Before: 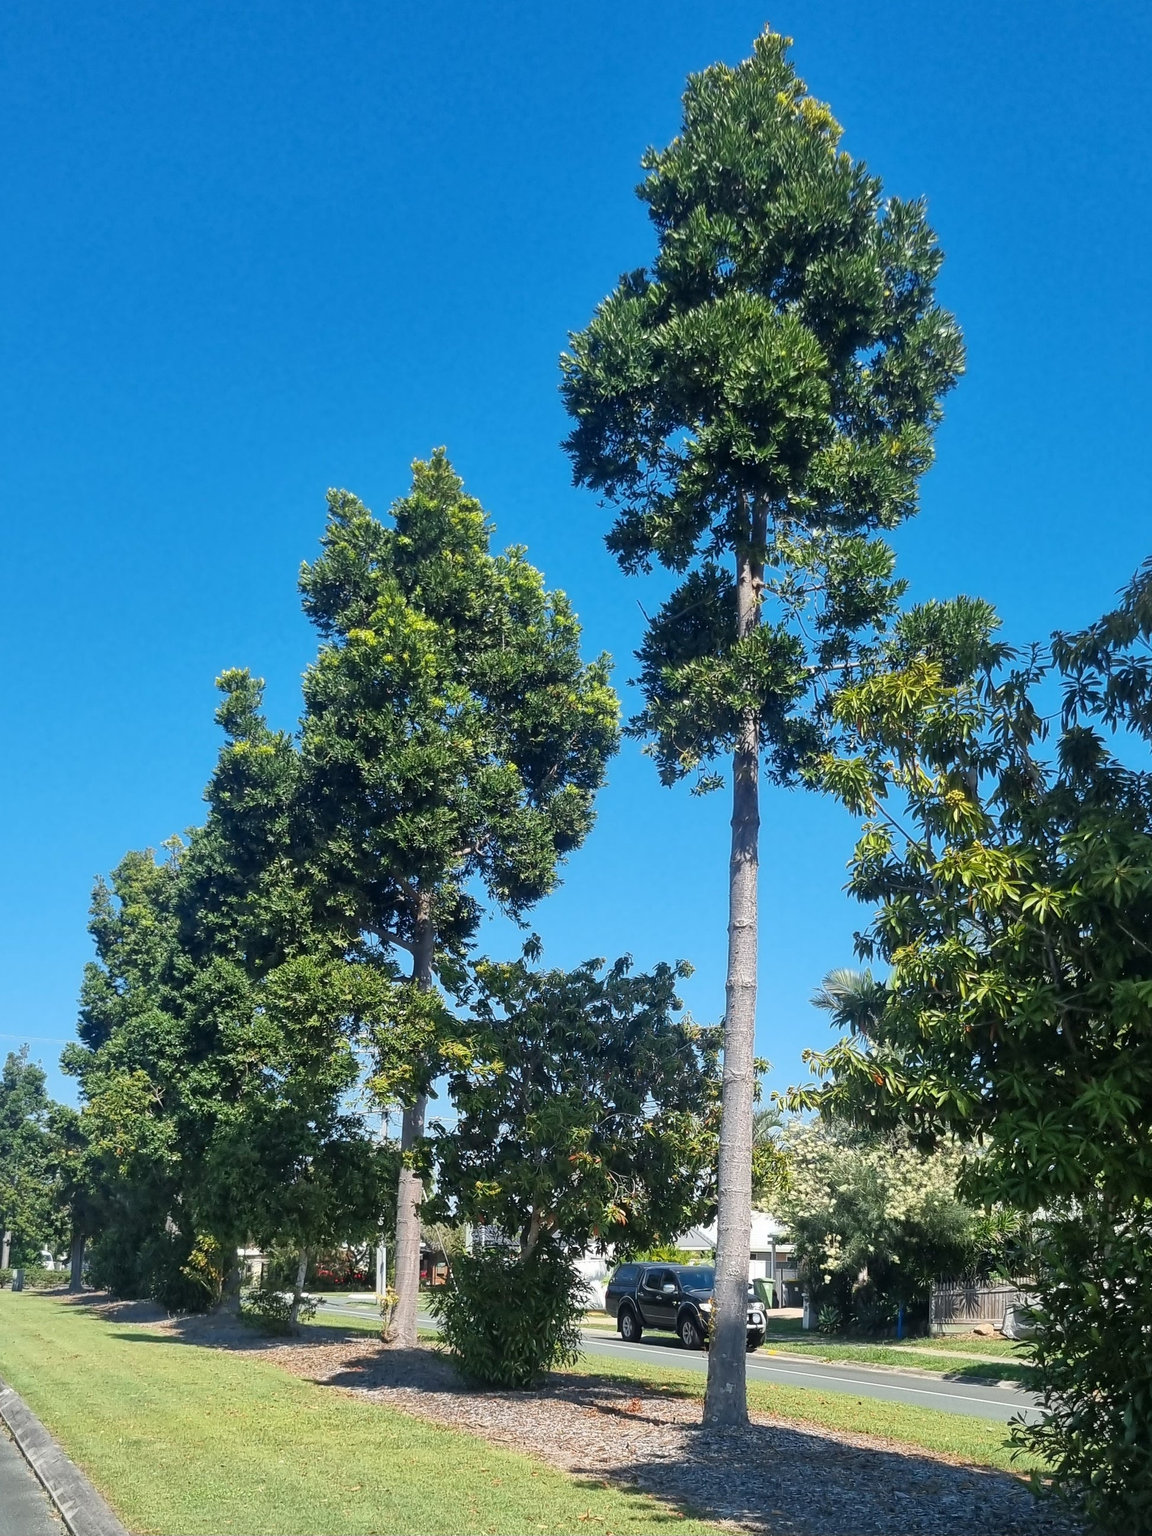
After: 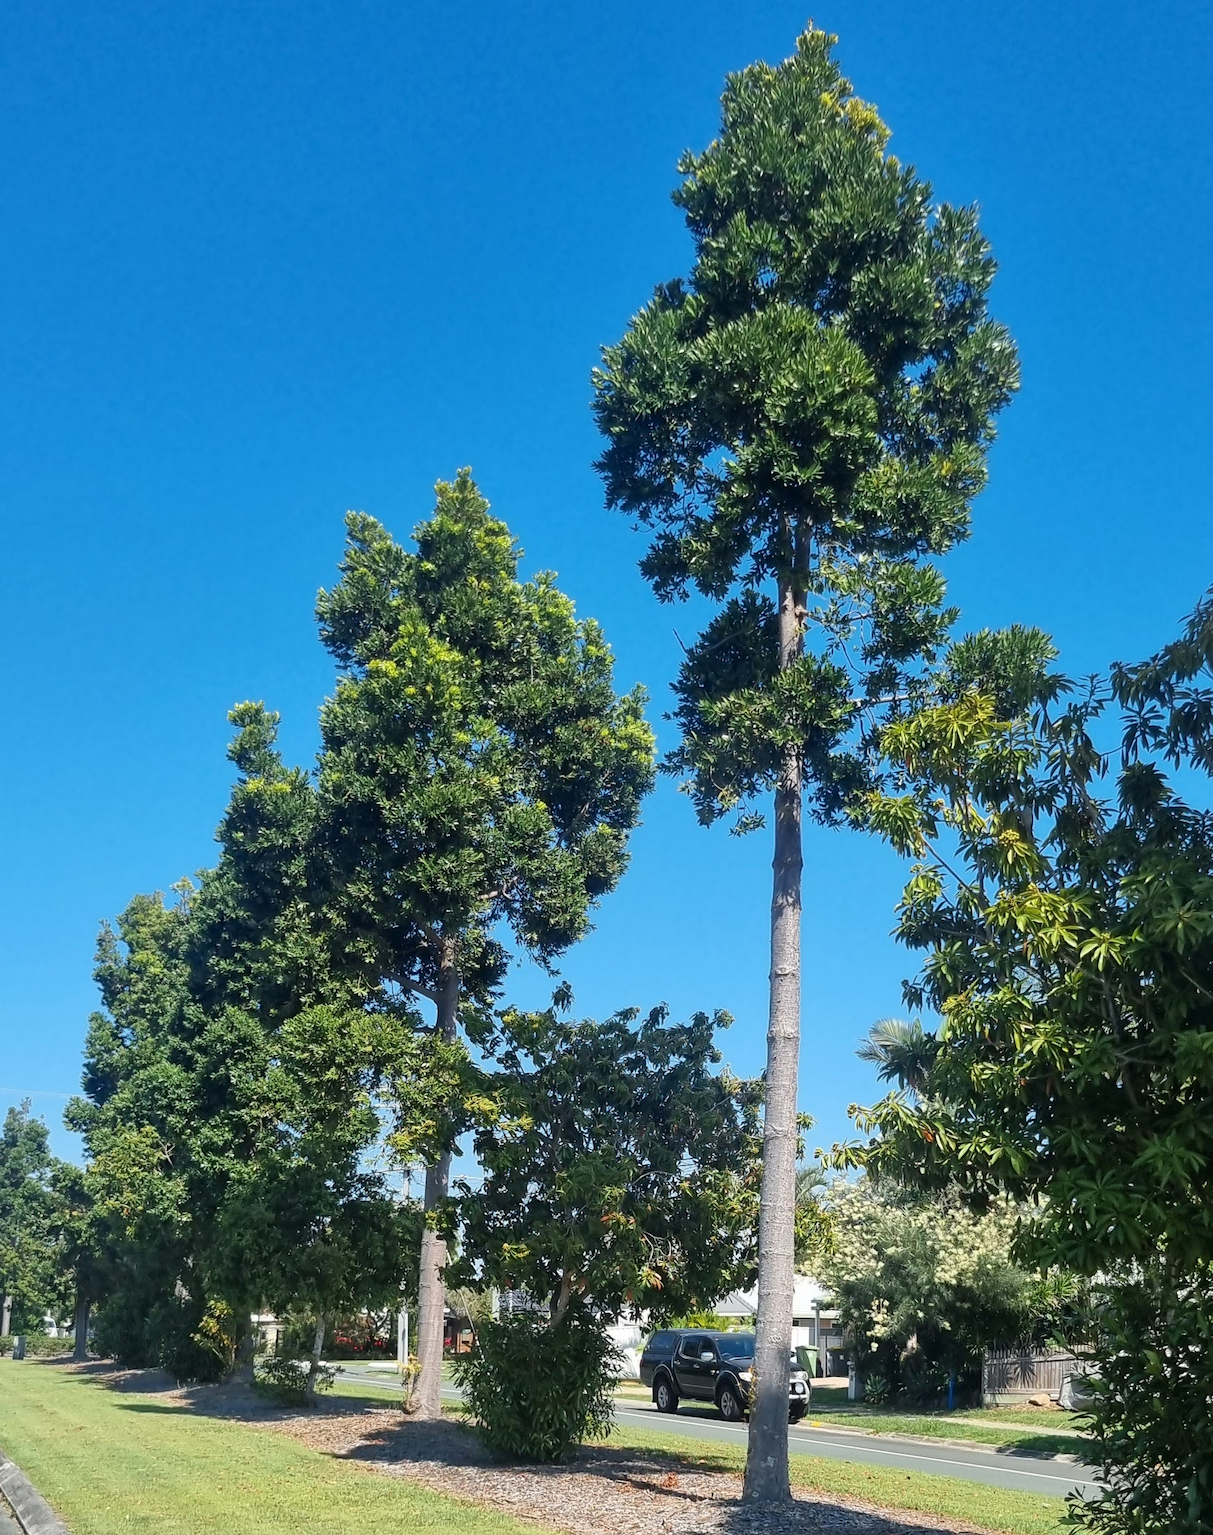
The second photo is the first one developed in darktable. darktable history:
crop: top 0.311%, right 0.264%, bottom 5.042%
